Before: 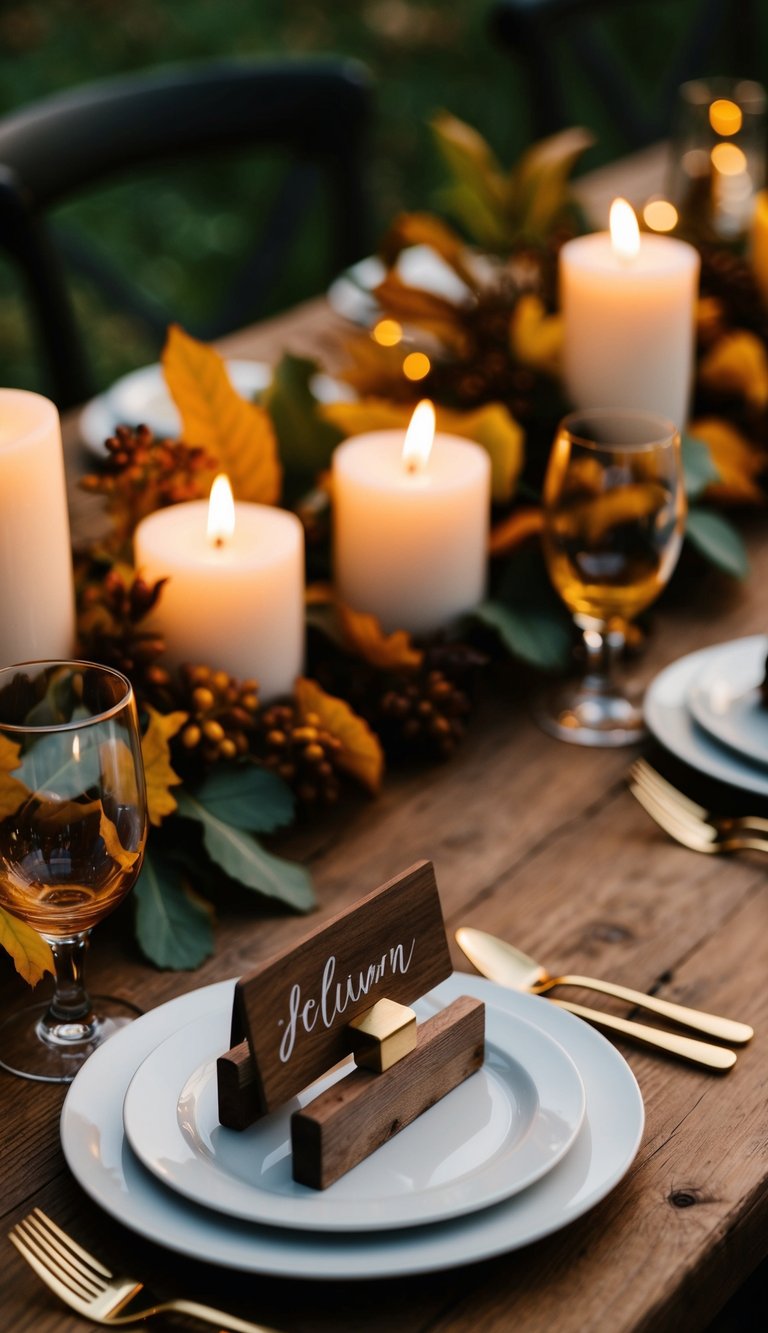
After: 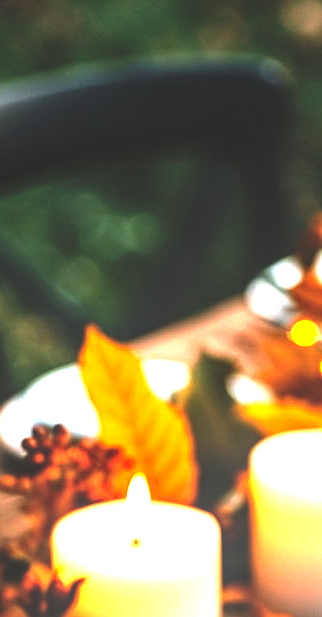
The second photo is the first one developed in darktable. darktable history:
exposure: black level correction 0.001, exposure 1.84 EV, compensate highlight preservation false
rgb curve: curves: ch0 [(0, 0.186) (0.314, 0.284) (0.775, 0.708) (1, 1)], compensate middle gray true, preserve colors none
crop and rotate: left 10.817%, top 0.062%, right 47.194%, bottom 53.626%
local contrast: detail 130%
sharpen: on, module defaults
